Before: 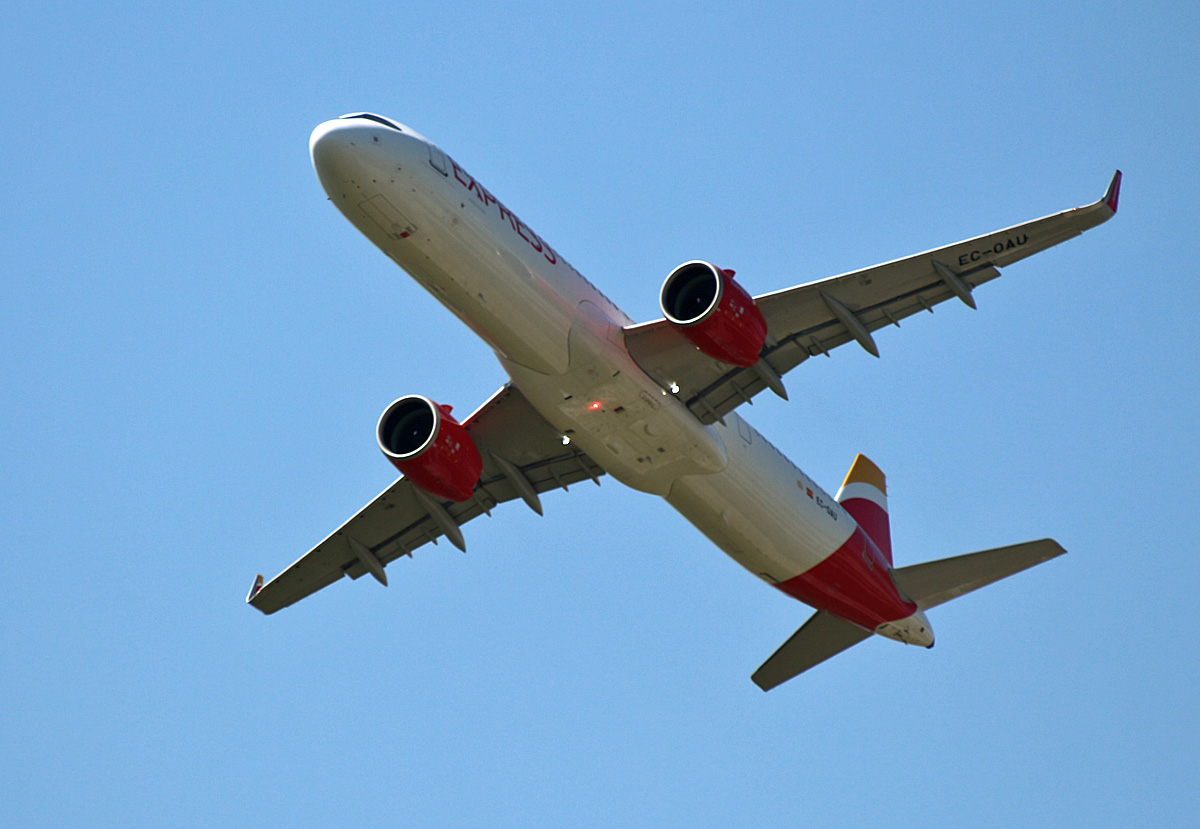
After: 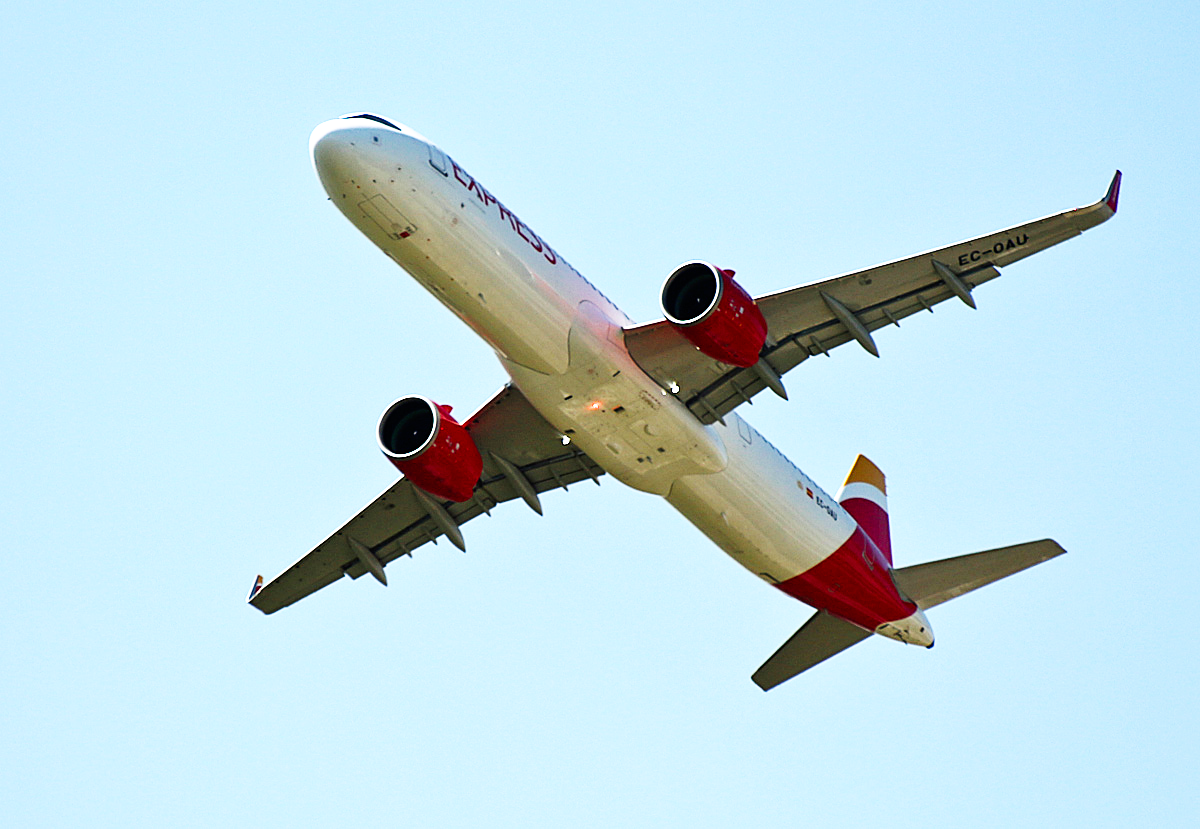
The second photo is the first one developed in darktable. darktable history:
base curve: curves: ch0 [(0, 0) (0.007, 0.004) (0.027, 0.03) (0.046, 0.07) (0.207, 0.54) (0.442, 0.872) (0.673, 0.972) (1, 1)], preserve colors none
color zones: curves: ch1 [(0, 0.513) (0.143, 0.524) (0.286, 0.511) (0.429, 0.506) (0.571, 0.503) (0.714, 0.503) (0.857, 0.508) (1, 0.513)]
sharpen: radius 1.864, amount 0.398, threshold 1.271
